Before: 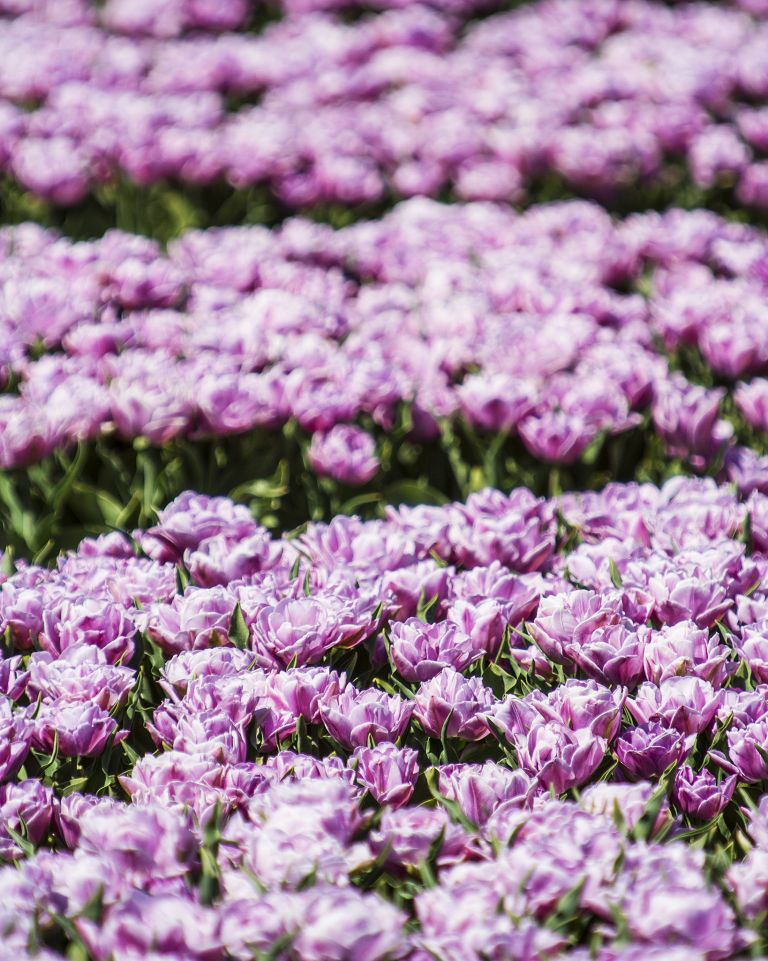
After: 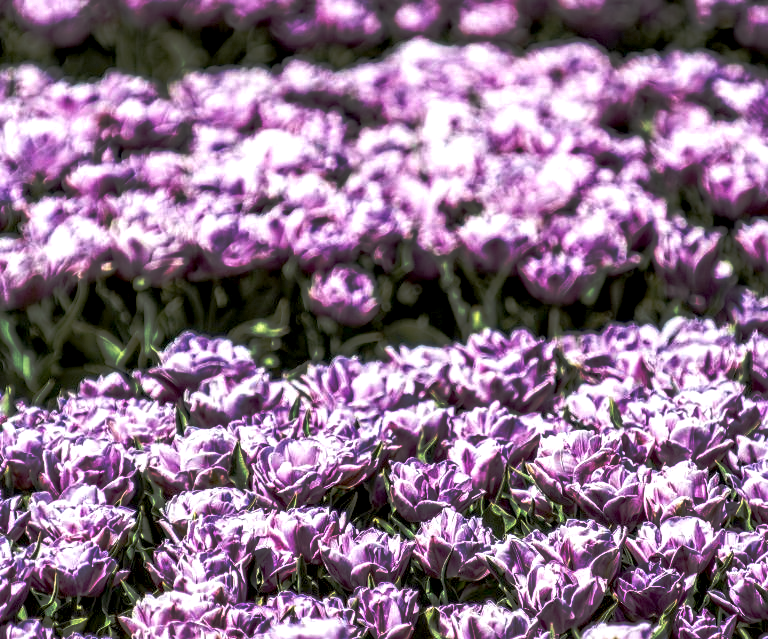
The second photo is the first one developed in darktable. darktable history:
local contrast: detail 203%
crop: top 16.727%, bottom 16.727%
tone curve: curves: ch0 [(0, 0) (0.003, 0.032) (0.53, 0.368) (0.901, 0.866) (1, 1)], preserve colors none
